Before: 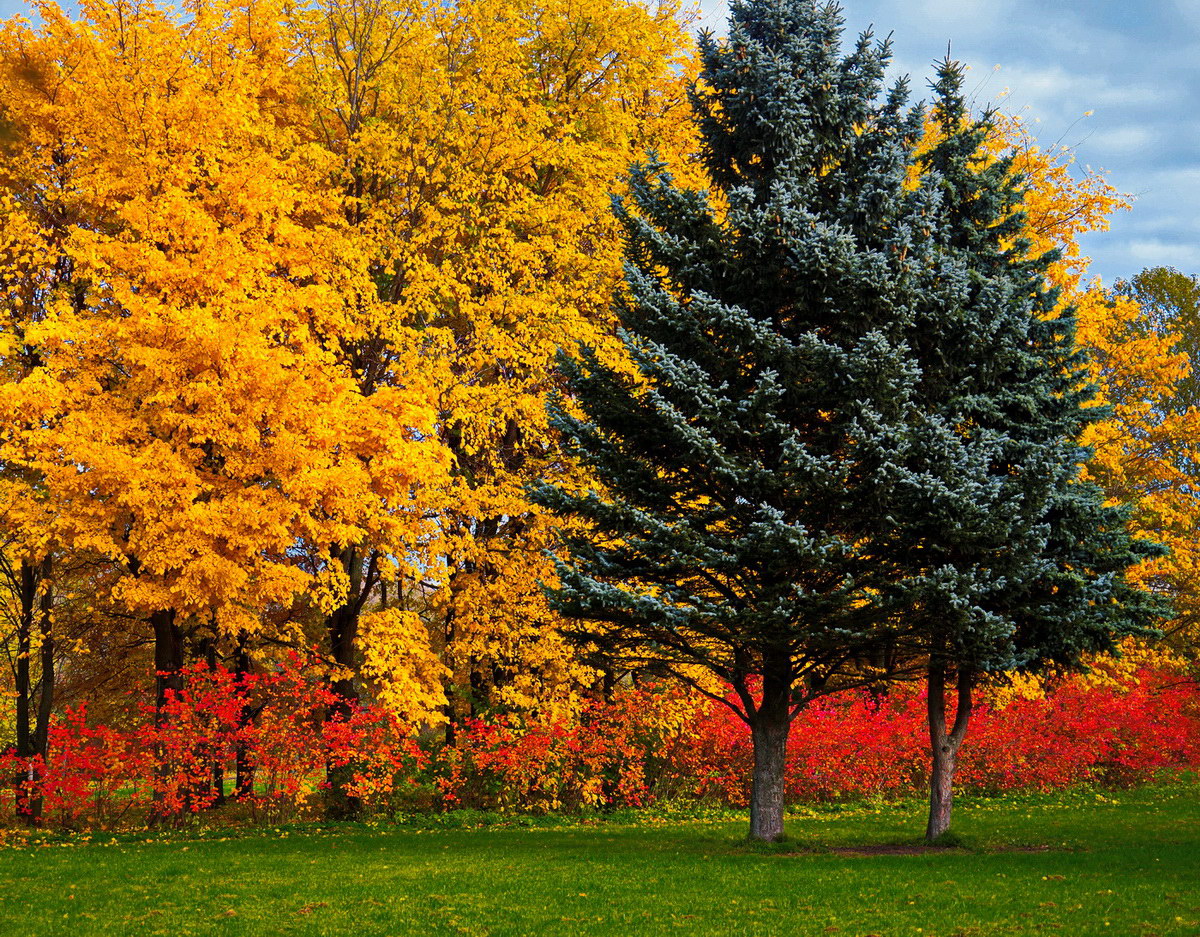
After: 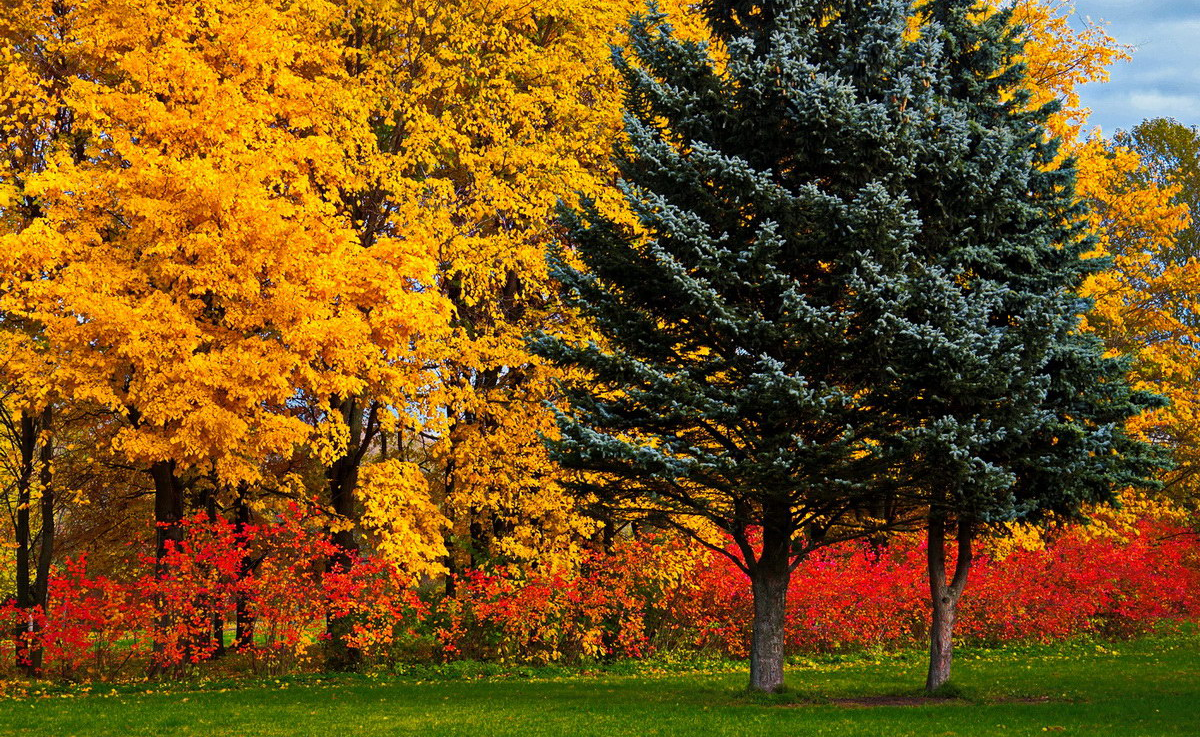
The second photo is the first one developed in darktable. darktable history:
crop and rotate: top 15.956%, bottom 5.307%
